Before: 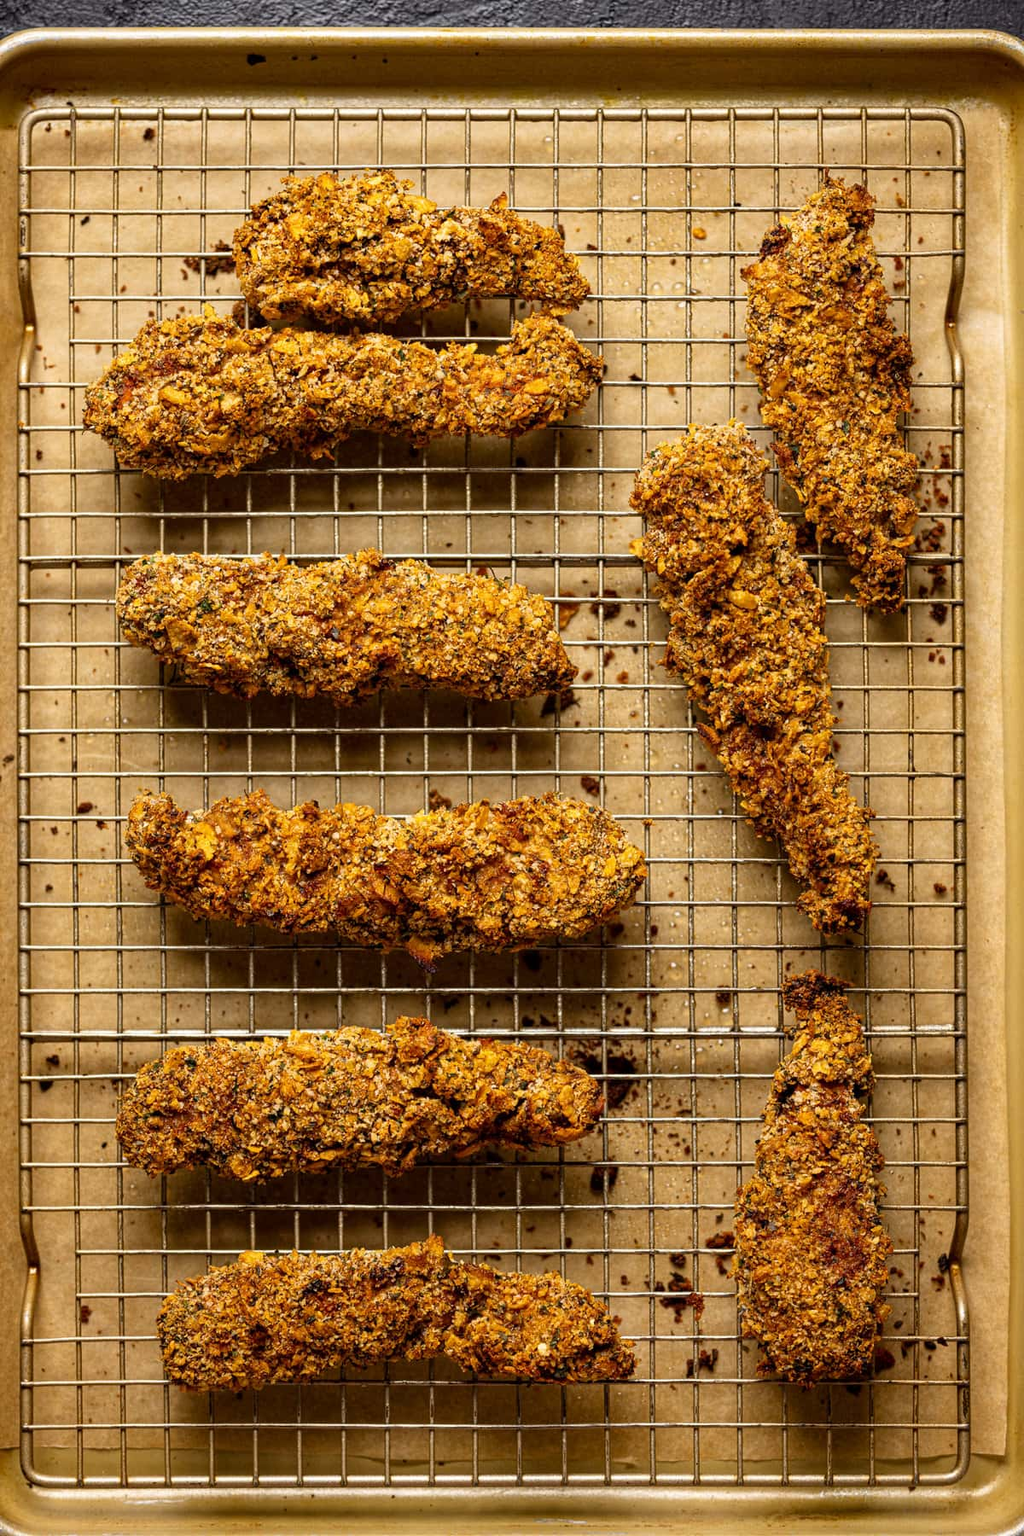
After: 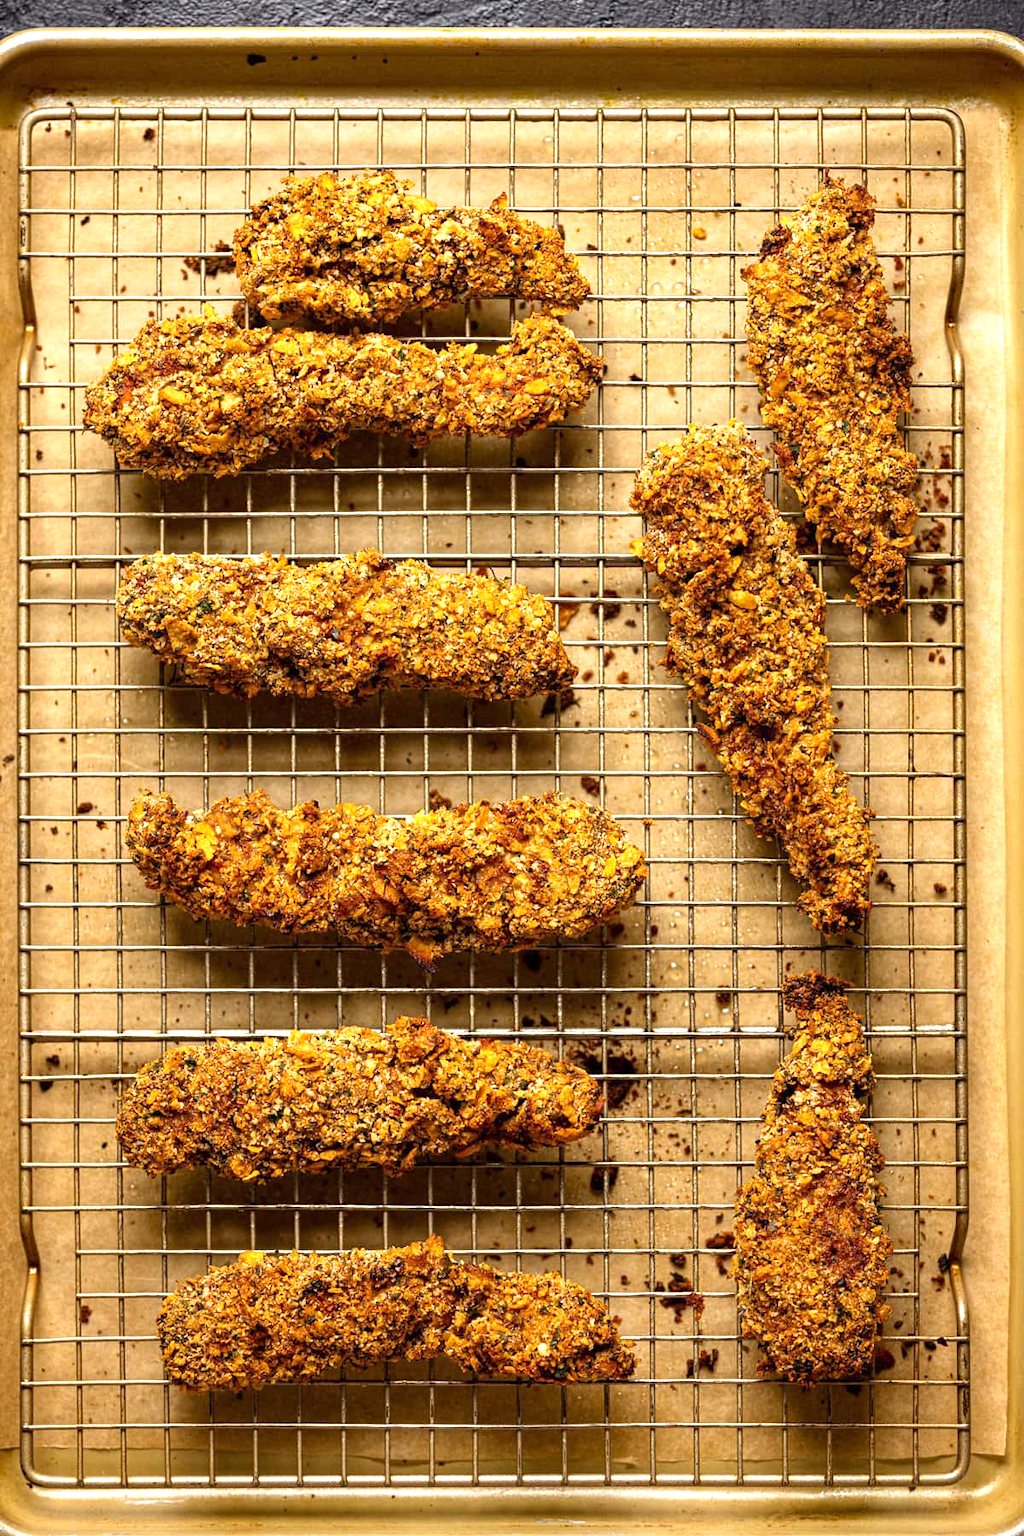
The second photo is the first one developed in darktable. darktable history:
exposure: exposure 0.607 EV, compensate exposure bias true, compensate highlight preservation false
